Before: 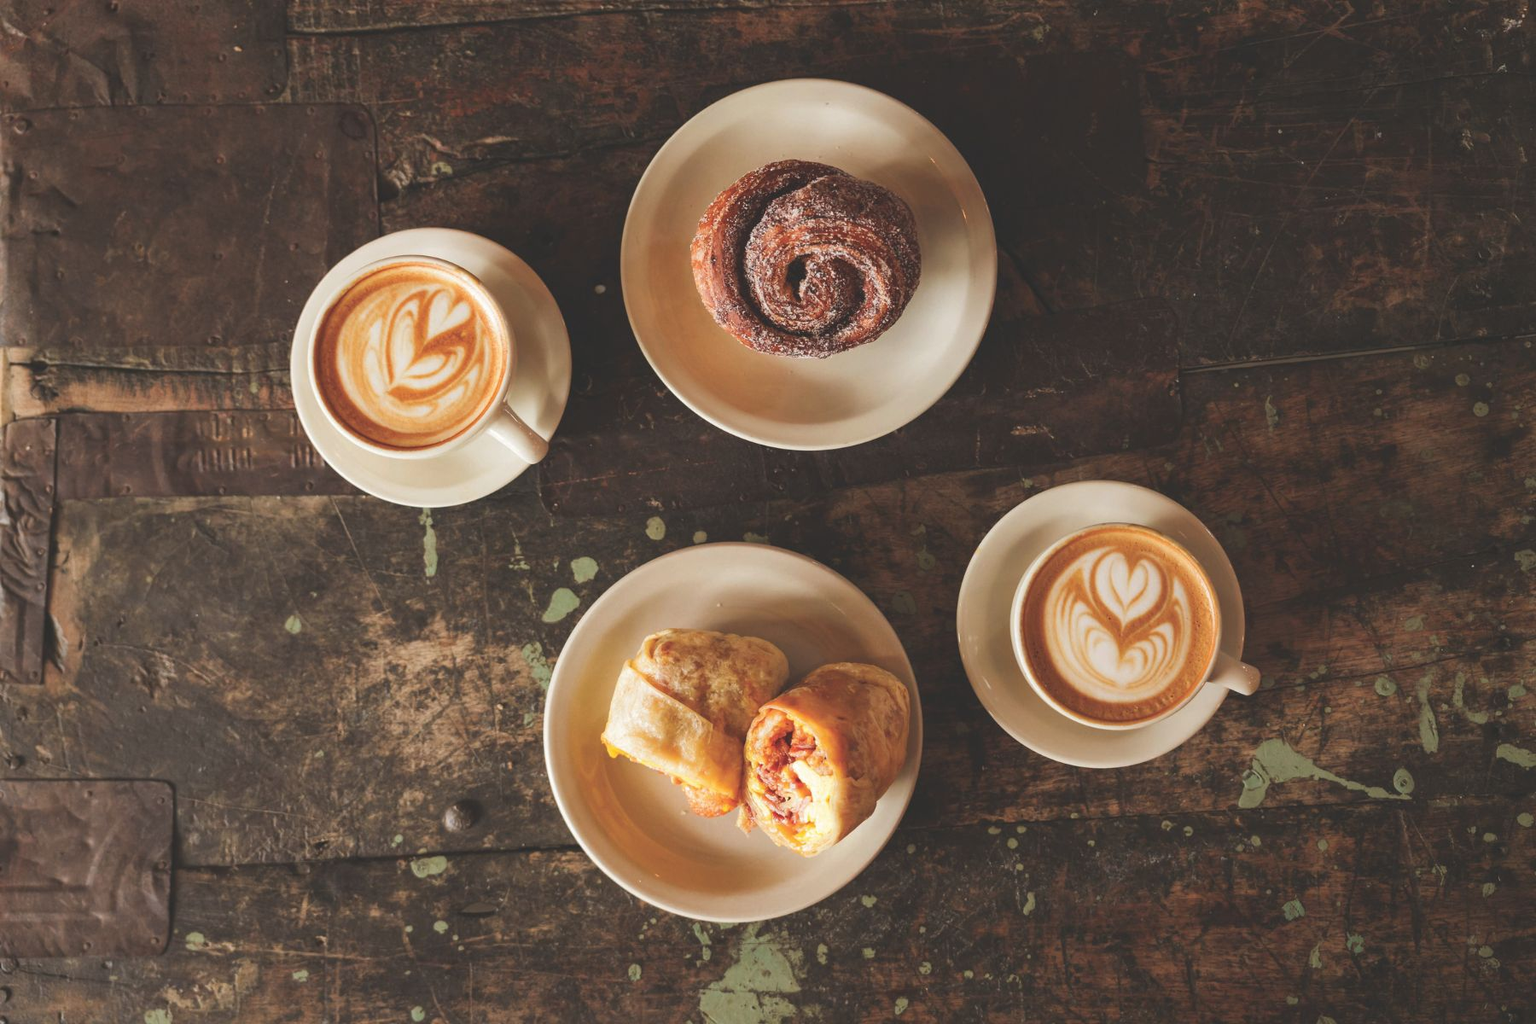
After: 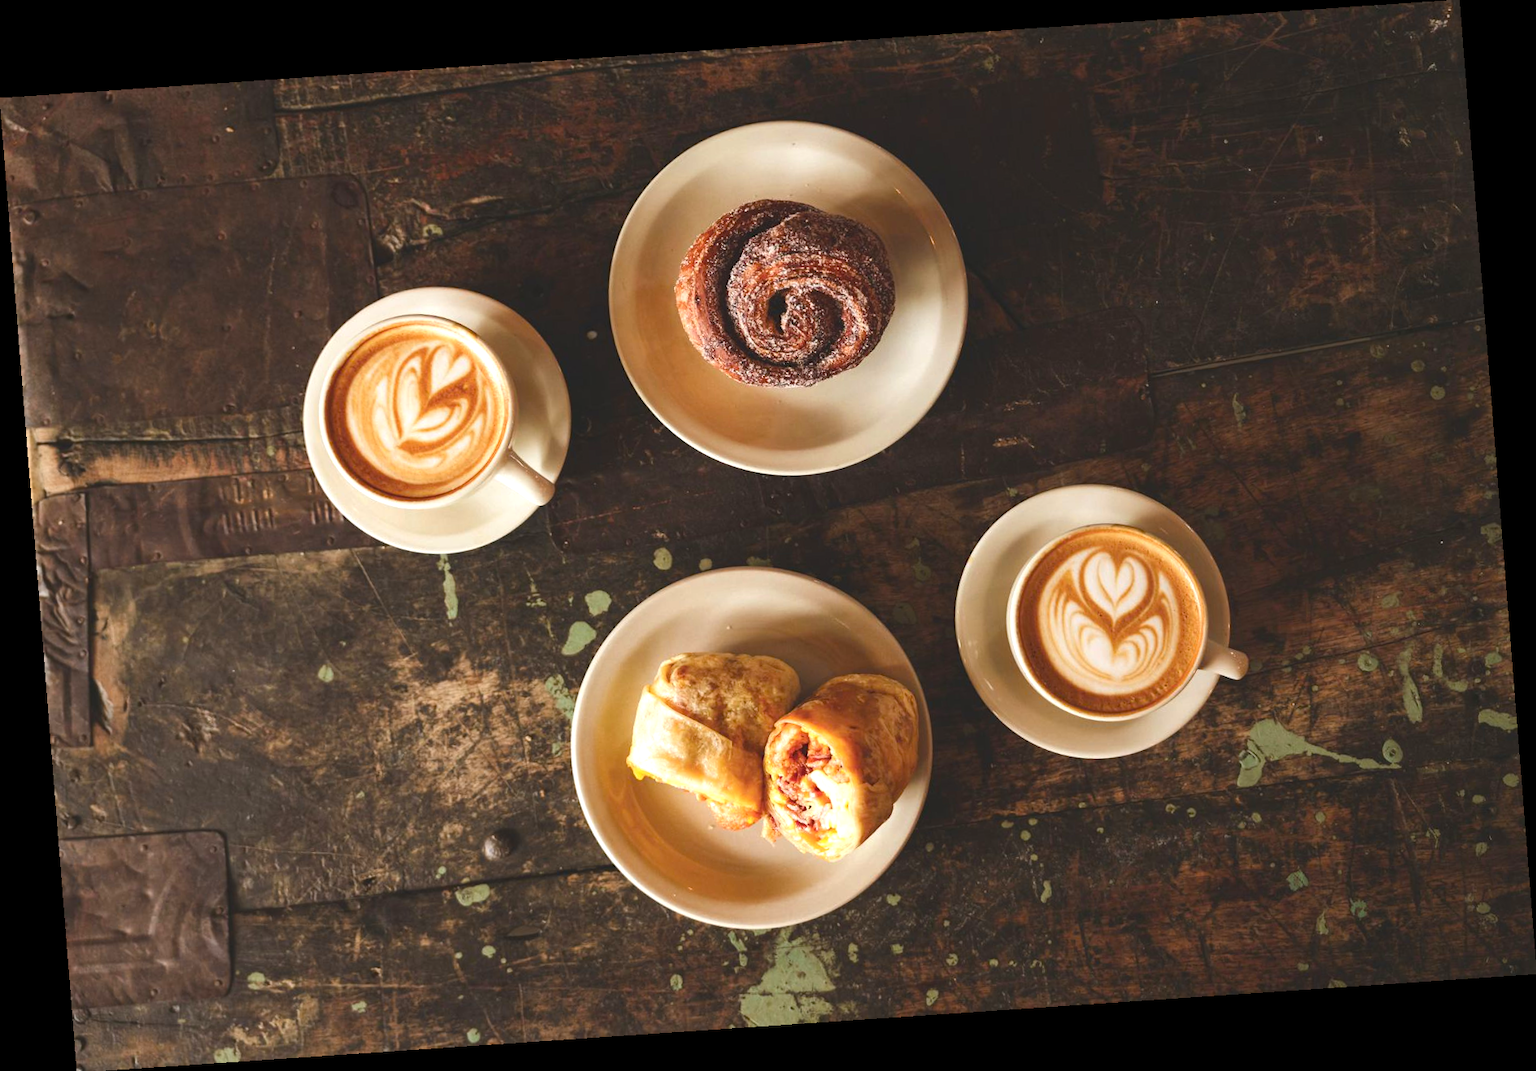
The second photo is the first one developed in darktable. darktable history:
rotate and perspective: rotation -4.2°, shear 0.006, automatic cropping off
color balance rgb: shadows lift › luminance -20%, power › hue 72.24°, highlights gain › luminance 15%, global offset › hue 171.6°, perceptual saturation grading › highlights -15%, perceptual saturation grading › shadows 25%, global vibrance 35%, contrast 10%
